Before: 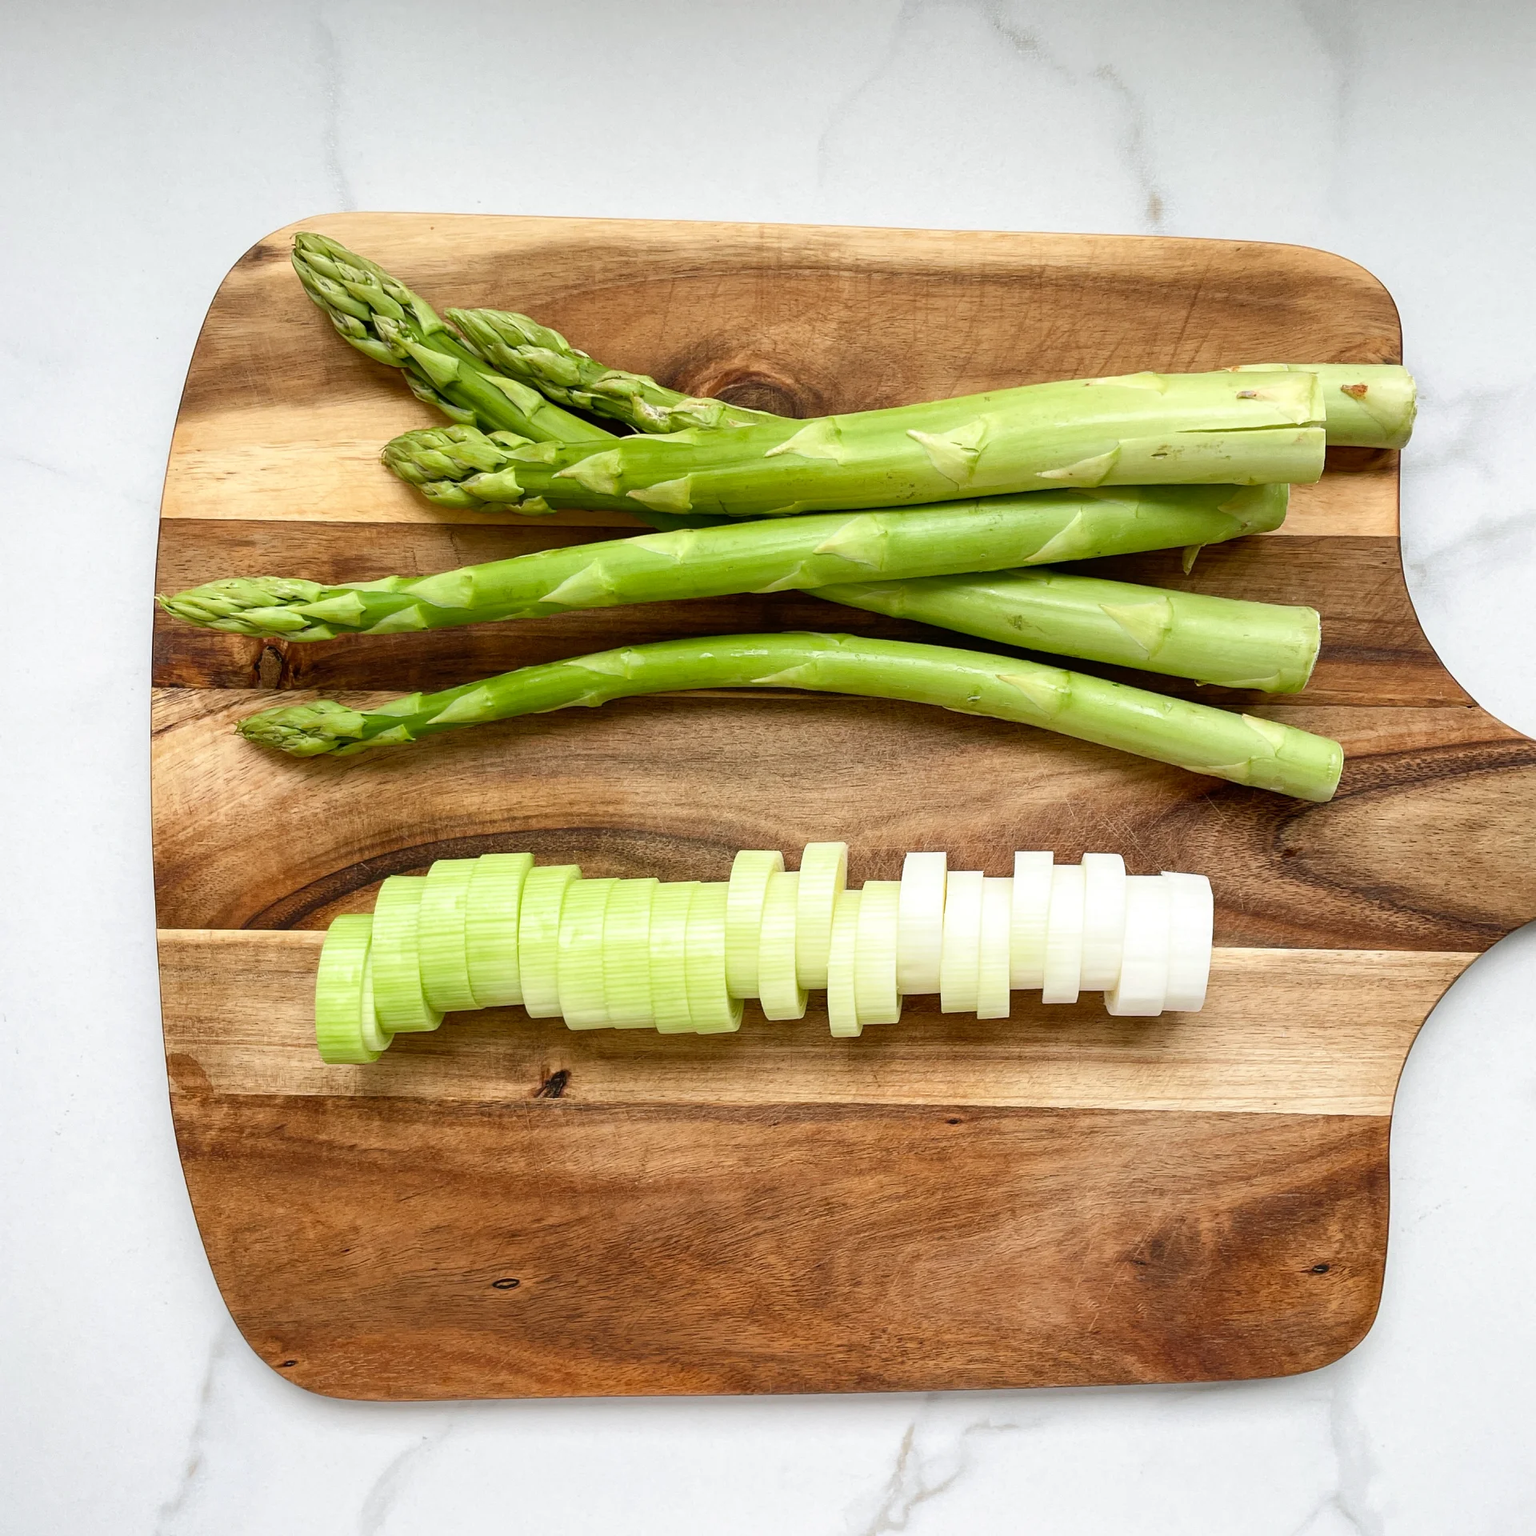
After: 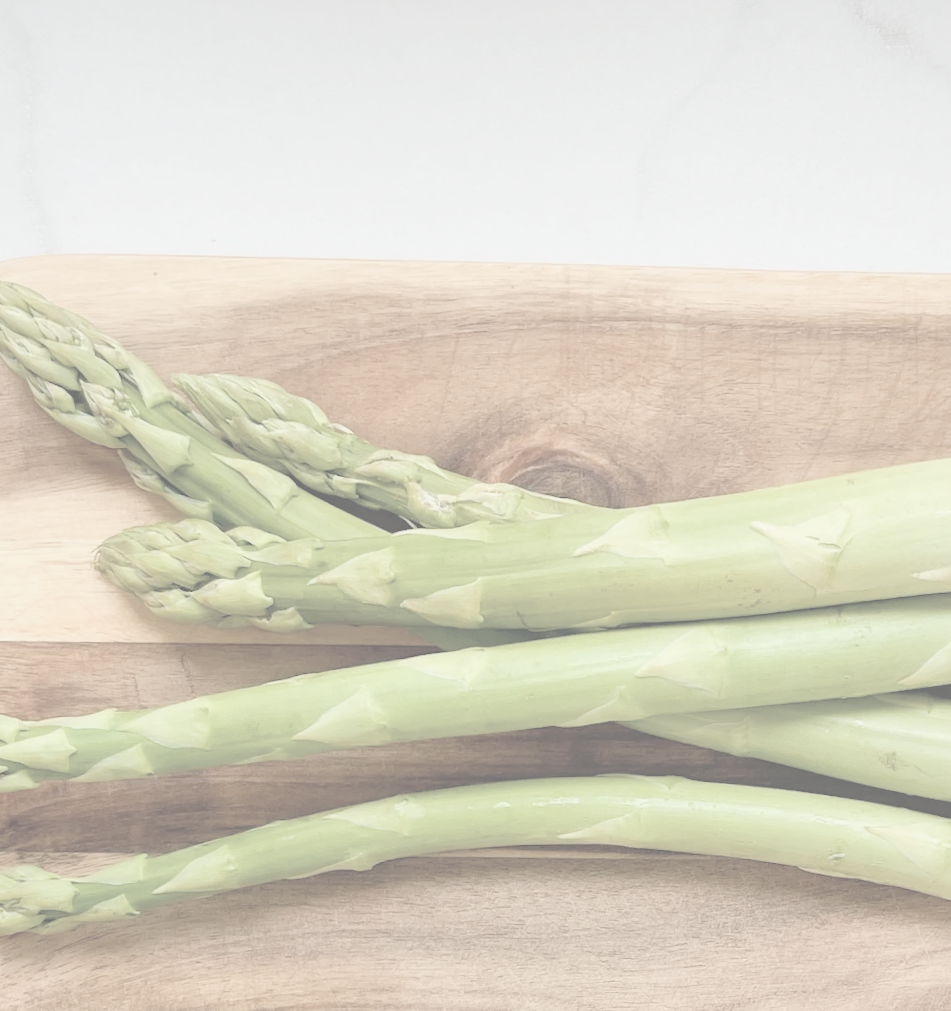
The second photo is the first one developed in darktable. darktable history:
velvia: on, module defaults
exposure: black level correction 0, exposure 0.5 EV, compensate exposure bias true, compensate highlight preservation false
crop: left 19.556%, right 30.401%, bottom 46.458%
rotate and perspective: rotation -0.45°, automatic cropping original format, crop left 0.008, crop right 0.992, crop top 0.012, crop bottom 0.988
contrast brightness saturation: contrast -0.32, brightness 0.75, saturation -0.78
